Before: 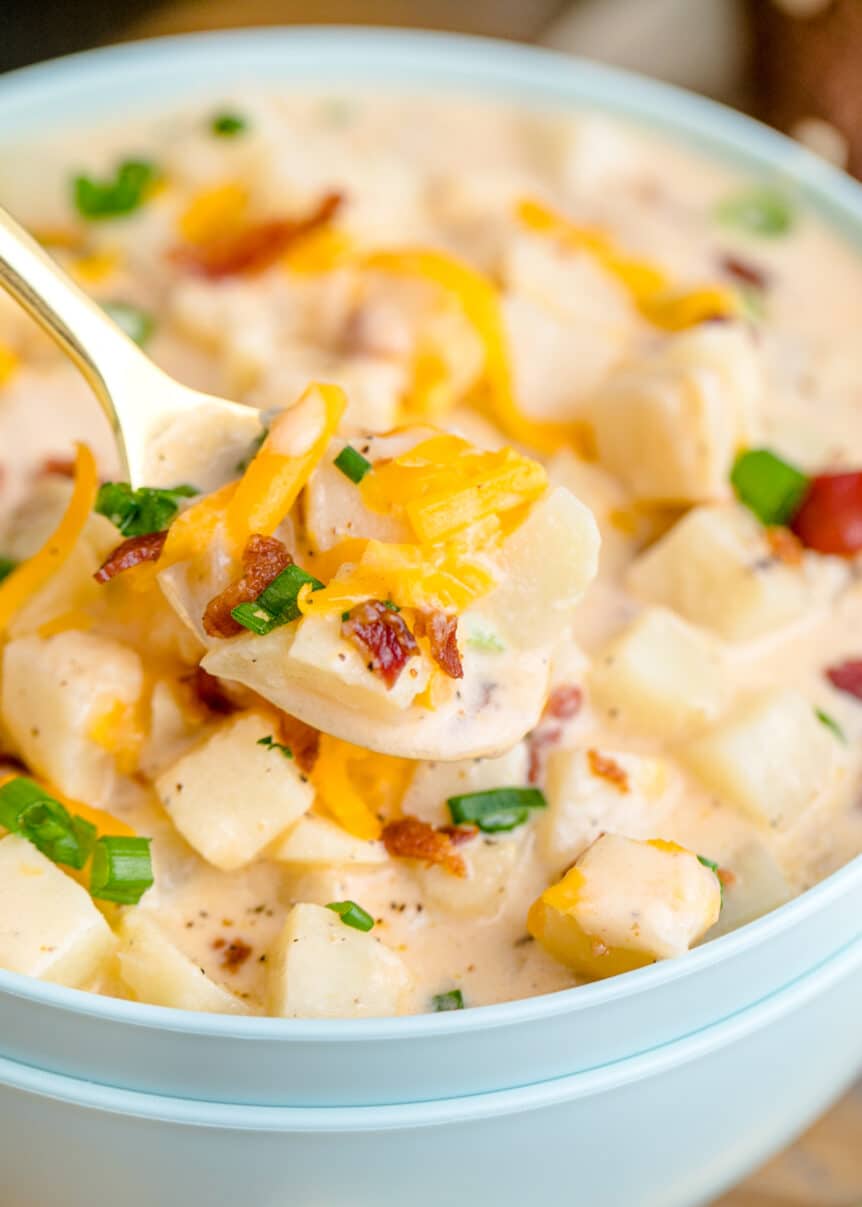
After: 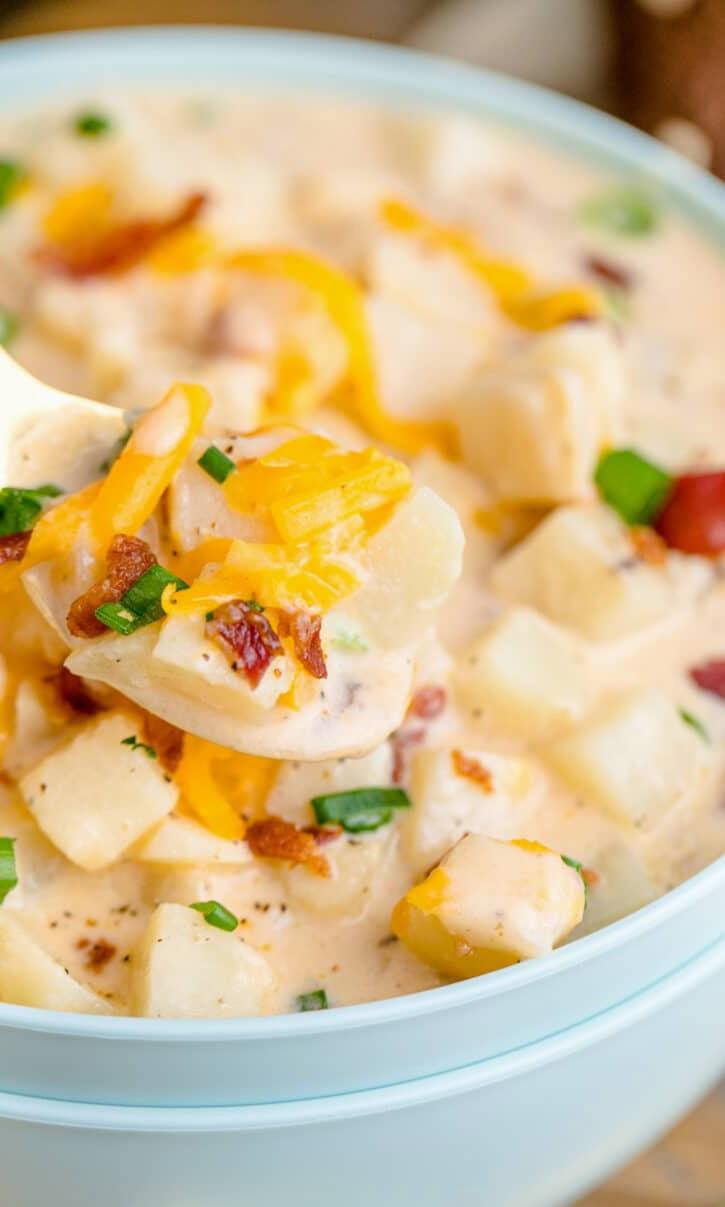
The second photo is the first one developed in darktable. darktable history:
crop: left 15.876%
base curve: preserve colors none
exposure: exposure -0.056 EV, compensate highlight preservation false
